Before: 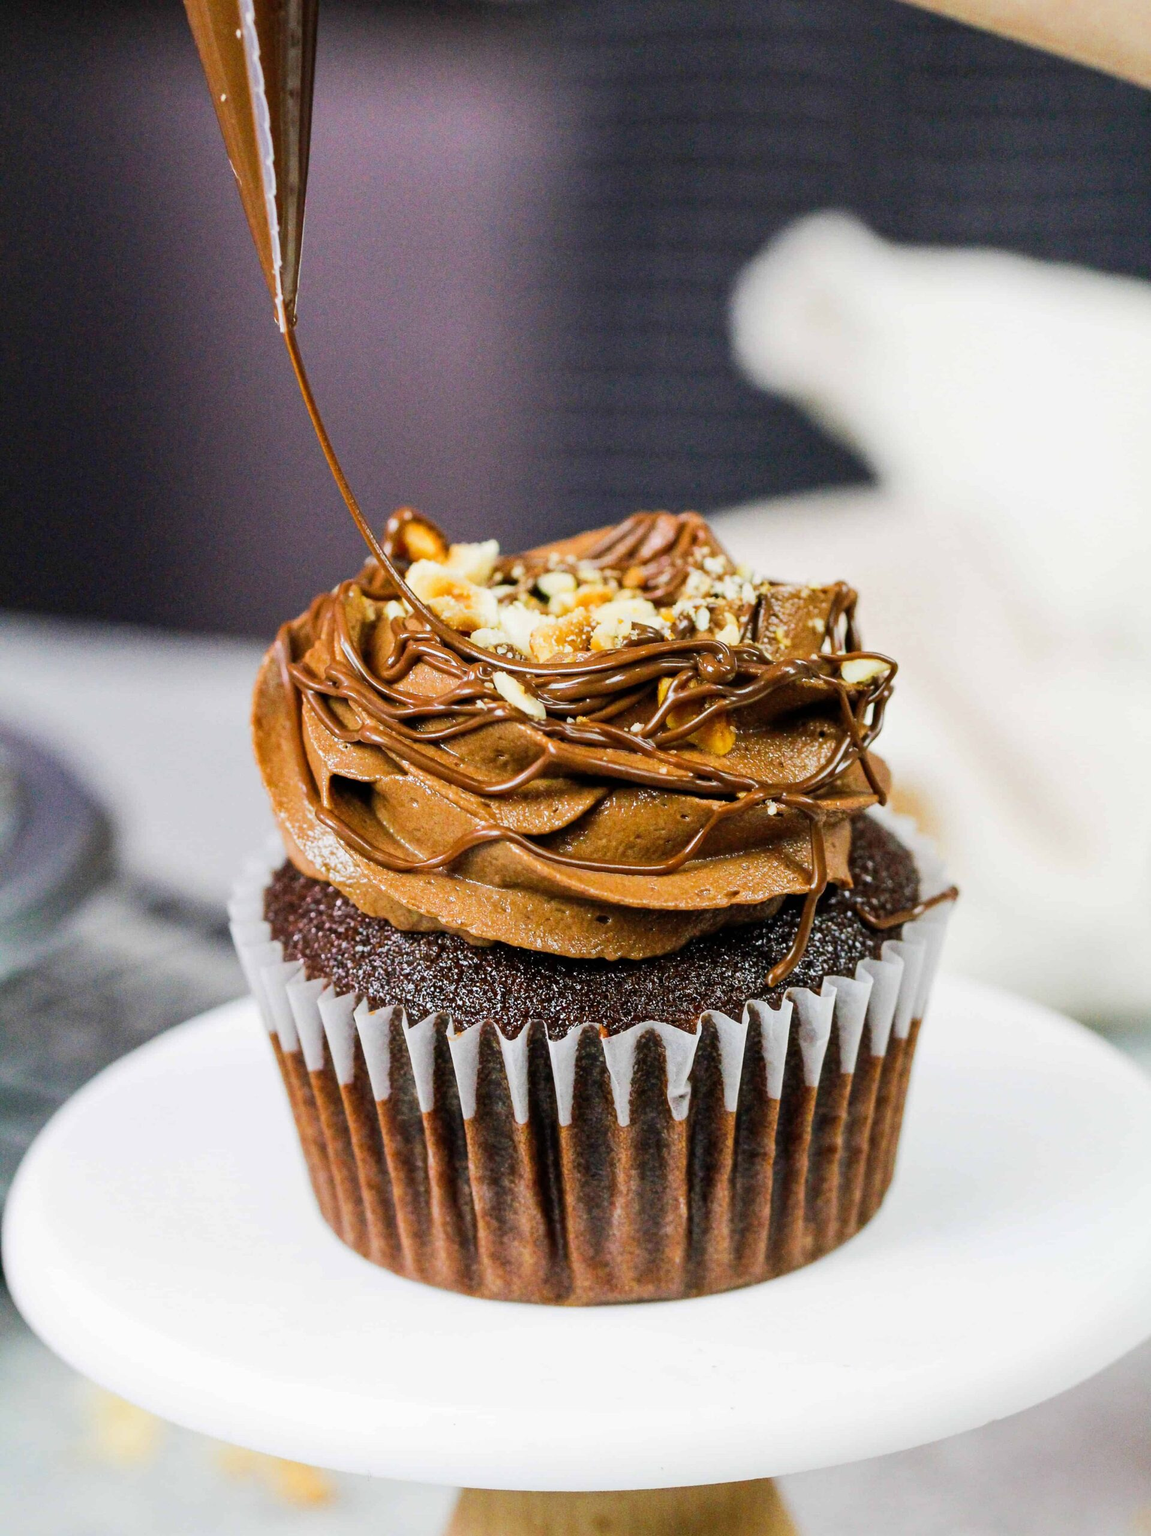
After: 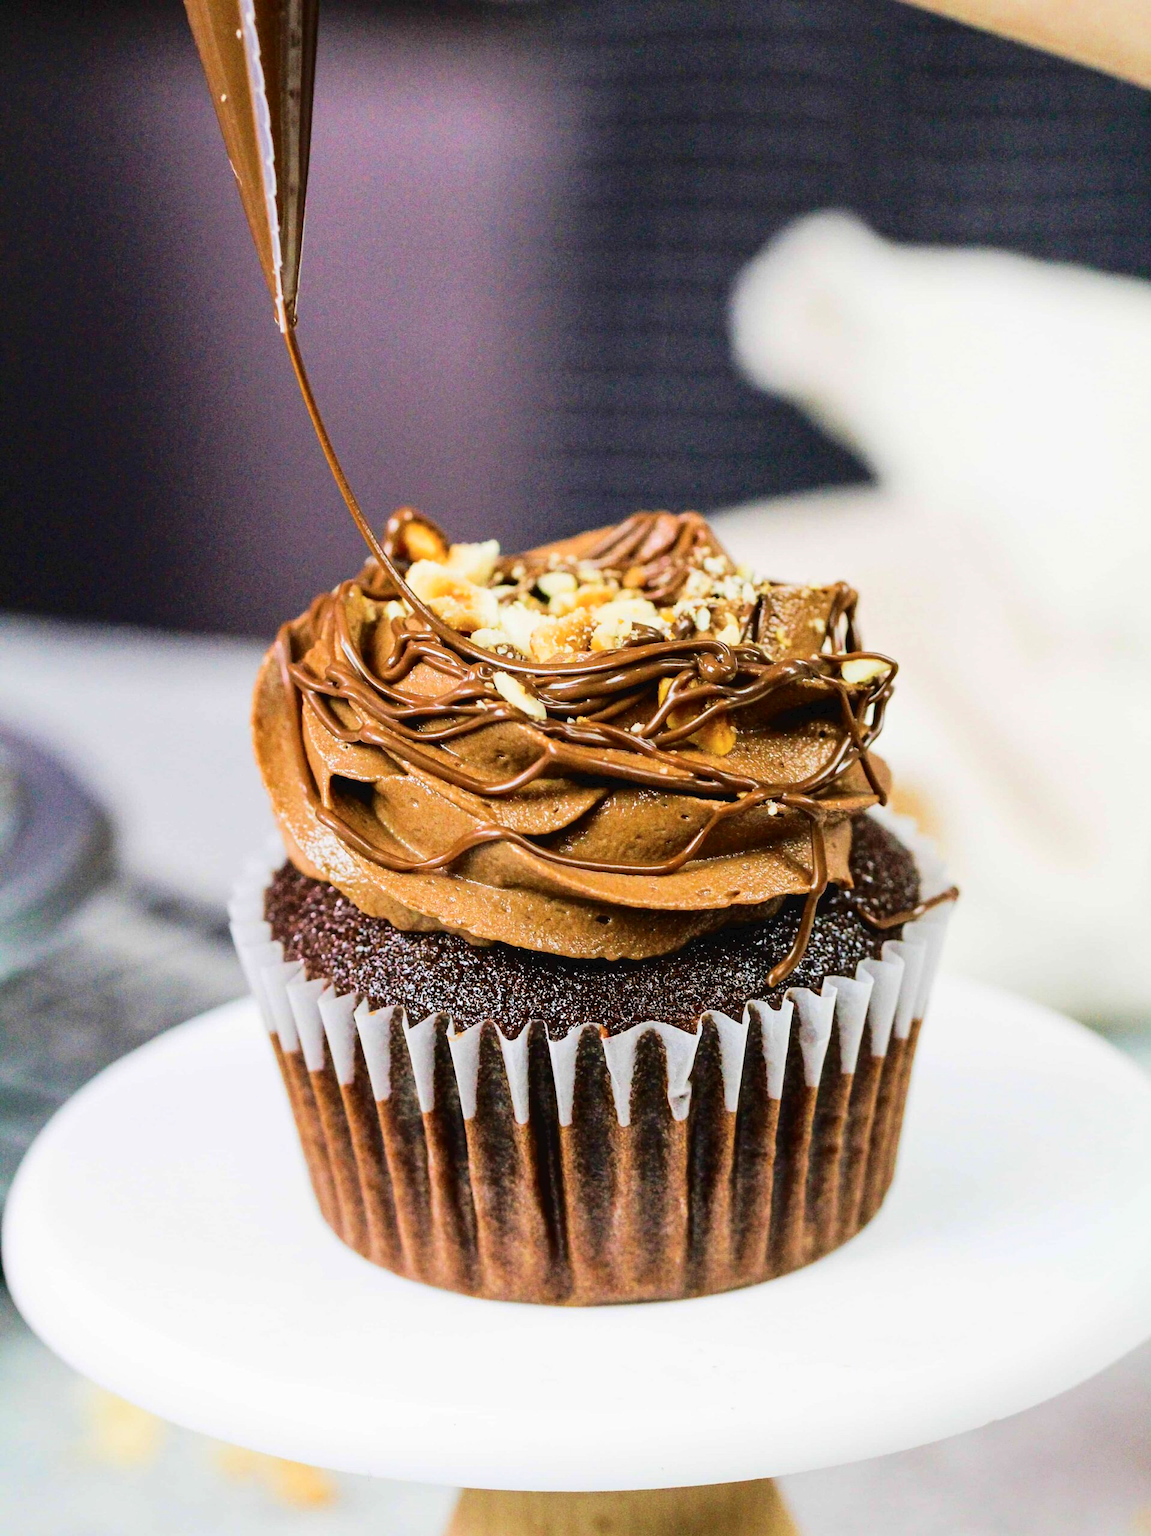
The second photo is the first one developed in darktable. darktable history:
velvia: on, module defaults
tone curve: curves: ch0 [(0, 0) (0.003, 0.031) (0.011, 0.031) (0.025, 0.03) (0.044, 0.035) (0.069, 0.054) (0.1, 0.081) (0.136, 0.11) (0.177, 0.147) (0.224, 0.209) (0.277, 0.283) (0.335, 0.369) (0.399, 0.44) (0.468, 0.517) (0.543, 0.601) (0.623, 0.684) (0.709, 0.766) (0.801, 0.846) (0.898, 0.927) (1, 1)], color space Lab, independent channels, preserve colors none
